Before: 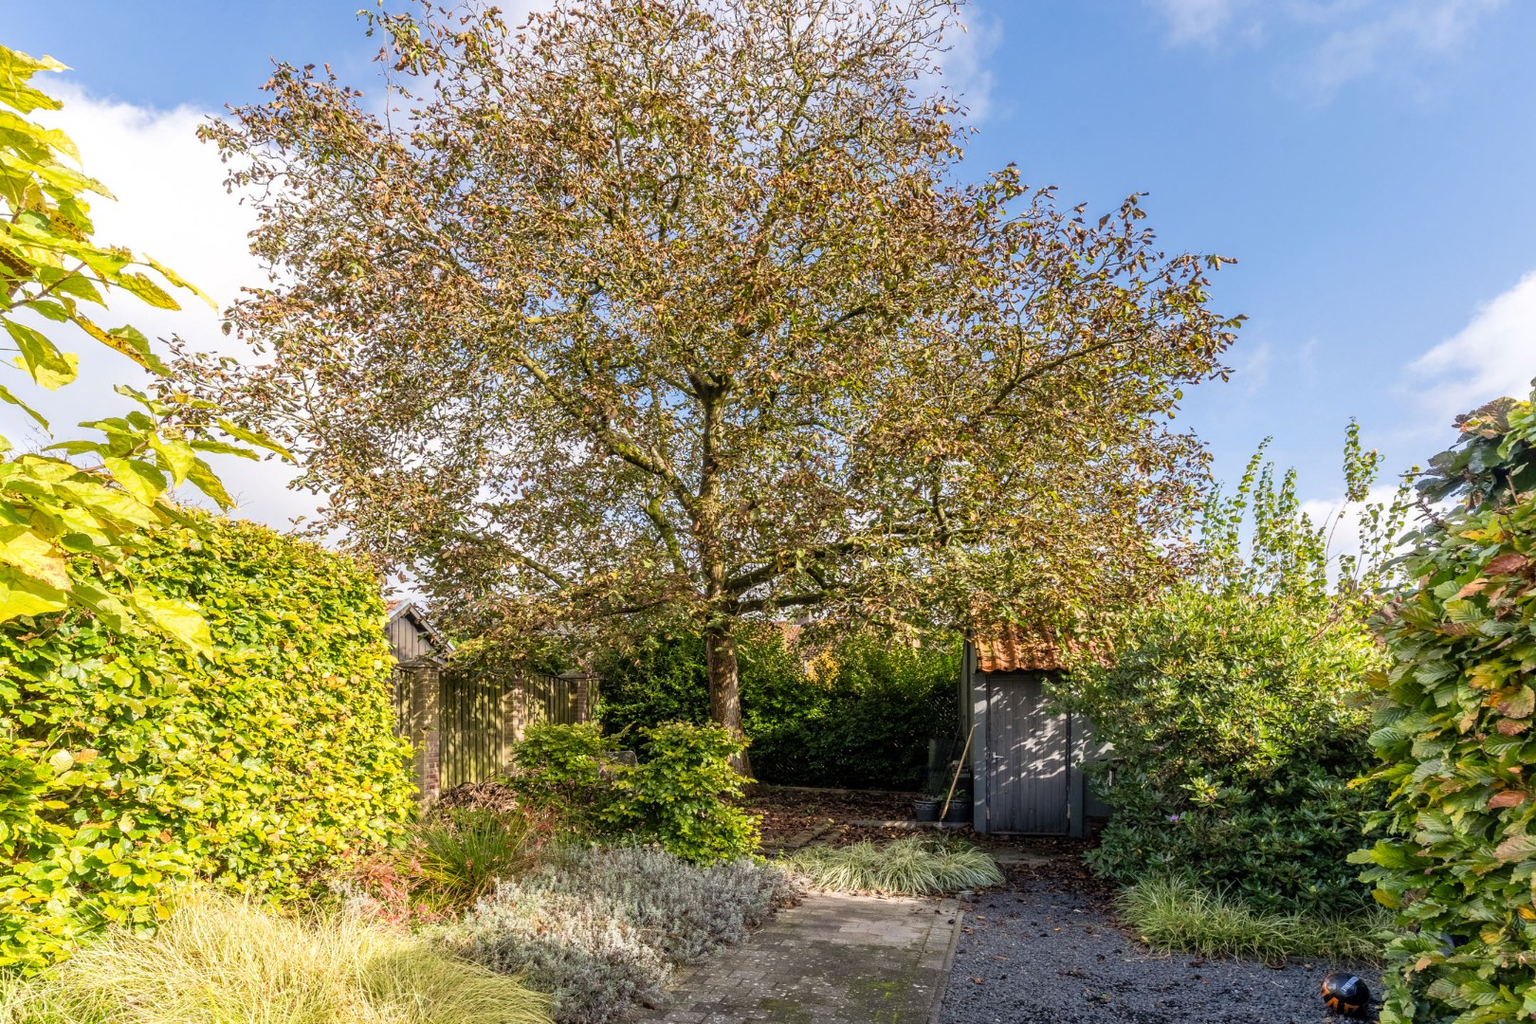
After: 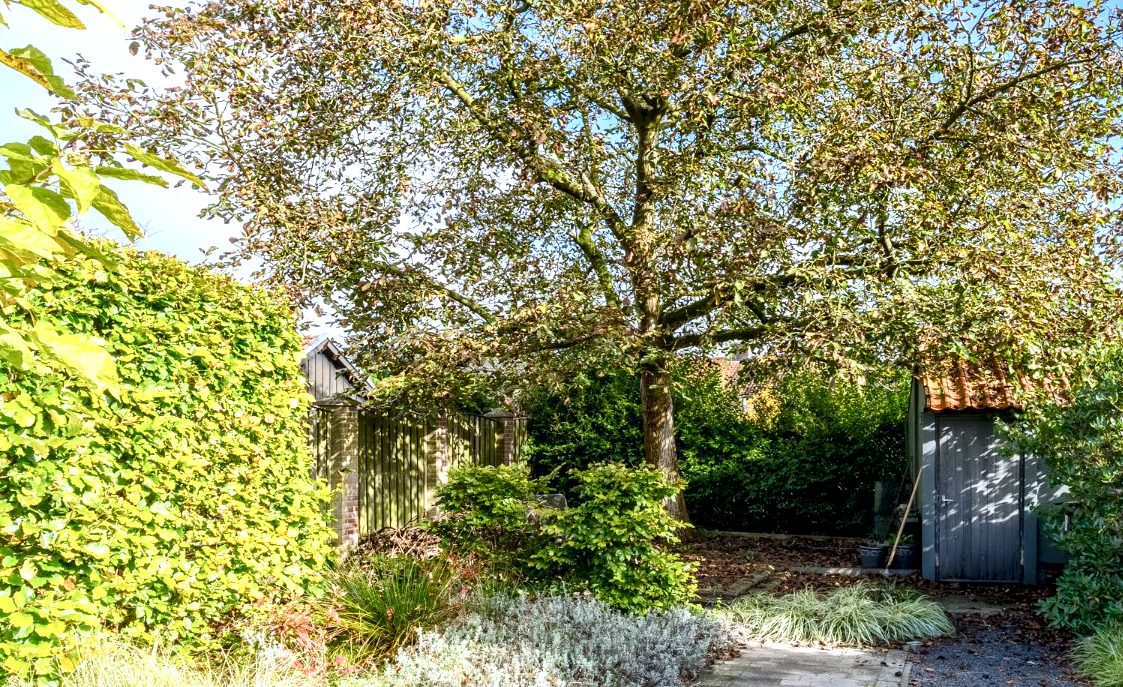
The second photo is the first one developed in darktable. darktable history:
local contrast: mode bilateral grid, contrast 20, coarseness 50, detail 171%, midtone range 0.2
crop: left 6.488%, top 27.668%, right 24.183%, bottom 8.656%
color calibration: illuminant F (fluorescent), F source F9 (Cool White Deluxe 4150 K) – high CRI, x 0.374, y 0.373, temperature 4158.34 K
tone equalizer: -8 EV 0.001 EV, -7 EV -0.002 EV, -6 EV 0.002 EV, -5 EV -0.03 EV, -4 EV -0.116 EV, -3 EV -0.169 EV, -2 EV 0.24 EV, -1 EV 0.702 EV, +0 EV 0.493 EV
color balance rgb: shadows lift › chroma 1%, shadows lift › hue 113°, highlights gain › chroma 0.2%, highlights gain › hue 333°, perceptual saturation grading › global saturation 20%, perceptual saturation grading › highlights -25%, perceptual saturation grading › shadows 25%, contrast -10%
